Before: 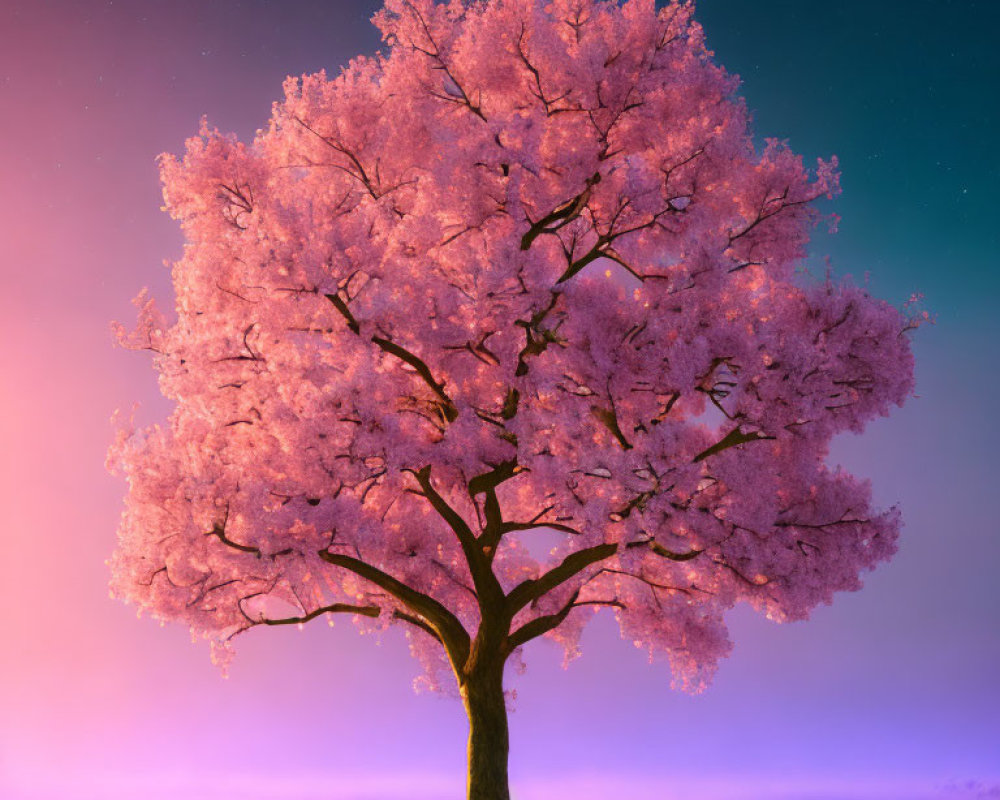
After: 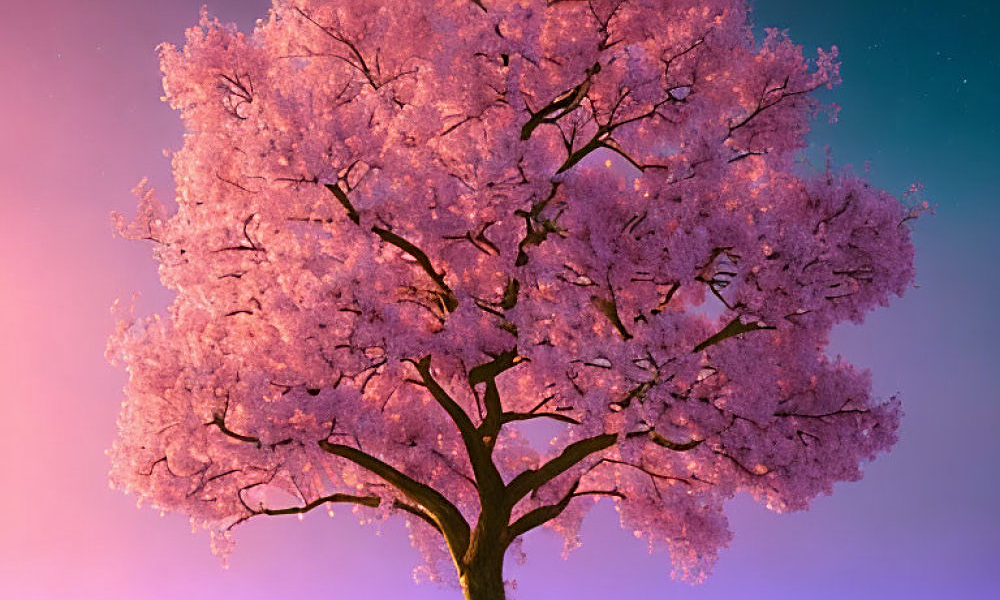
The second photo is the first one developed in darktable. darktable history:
sharpen: radius 2.531, amount 0.628
white balance: red 0.988, blue 1.017
crop: top 13.819%, bottom 11.169%
